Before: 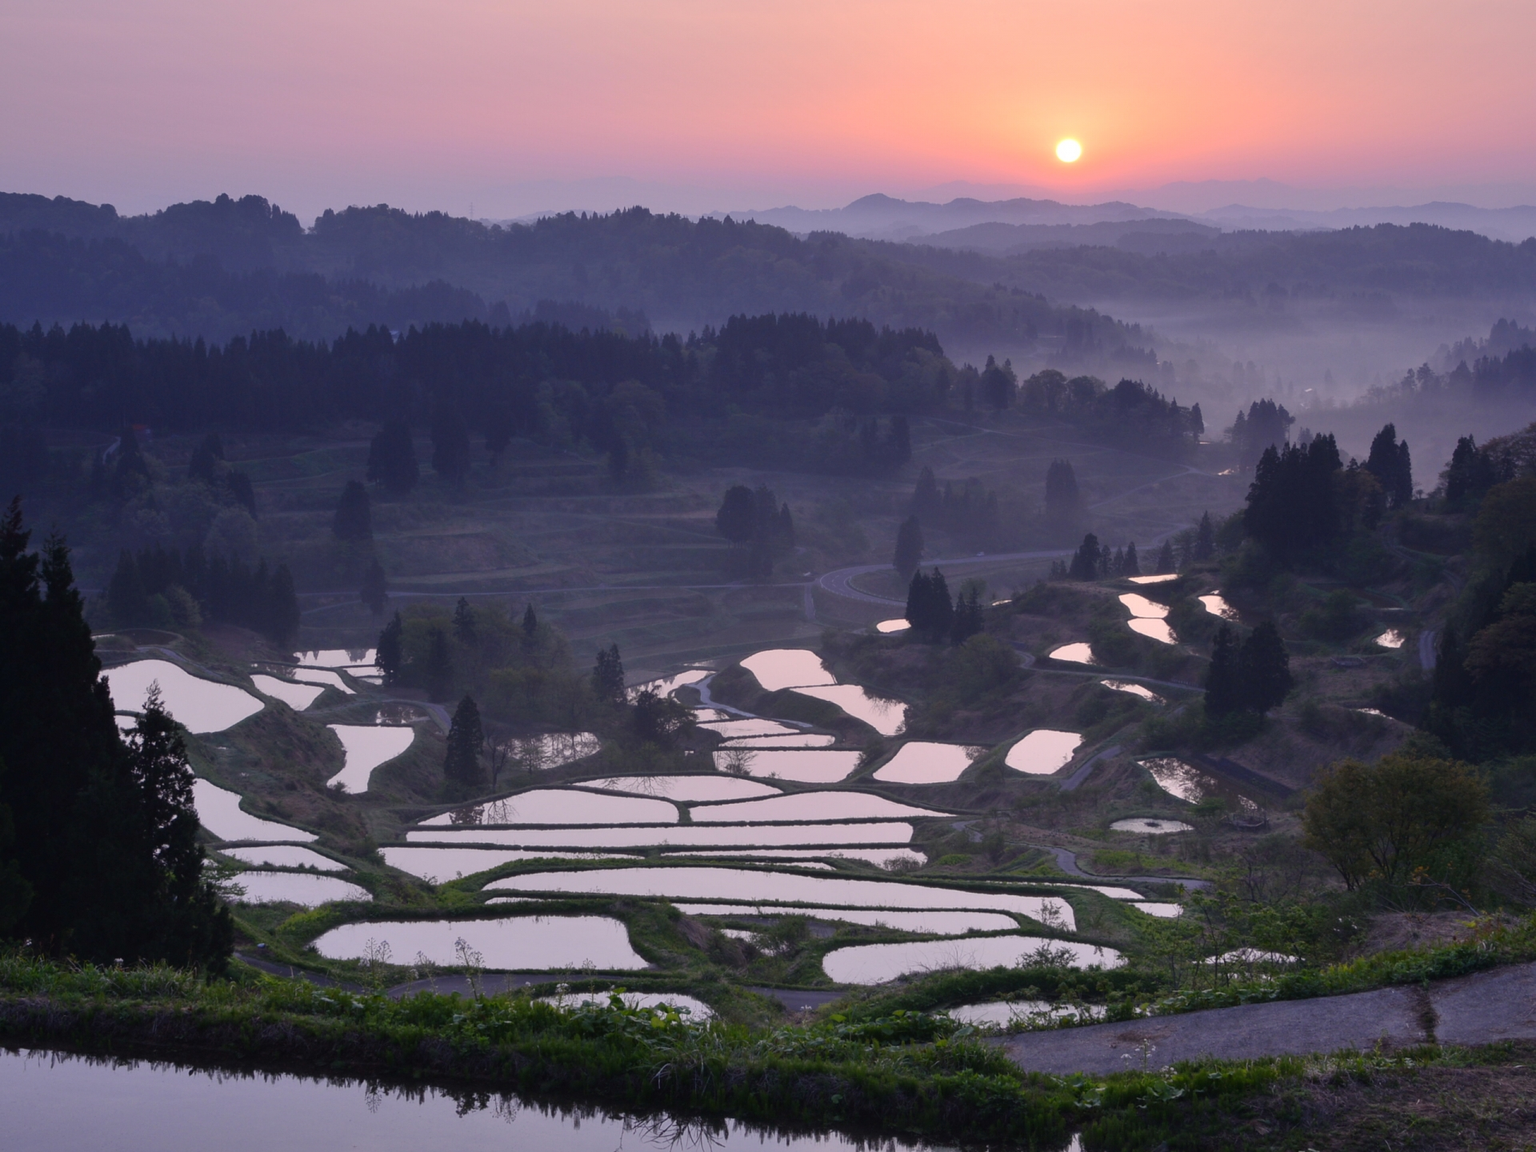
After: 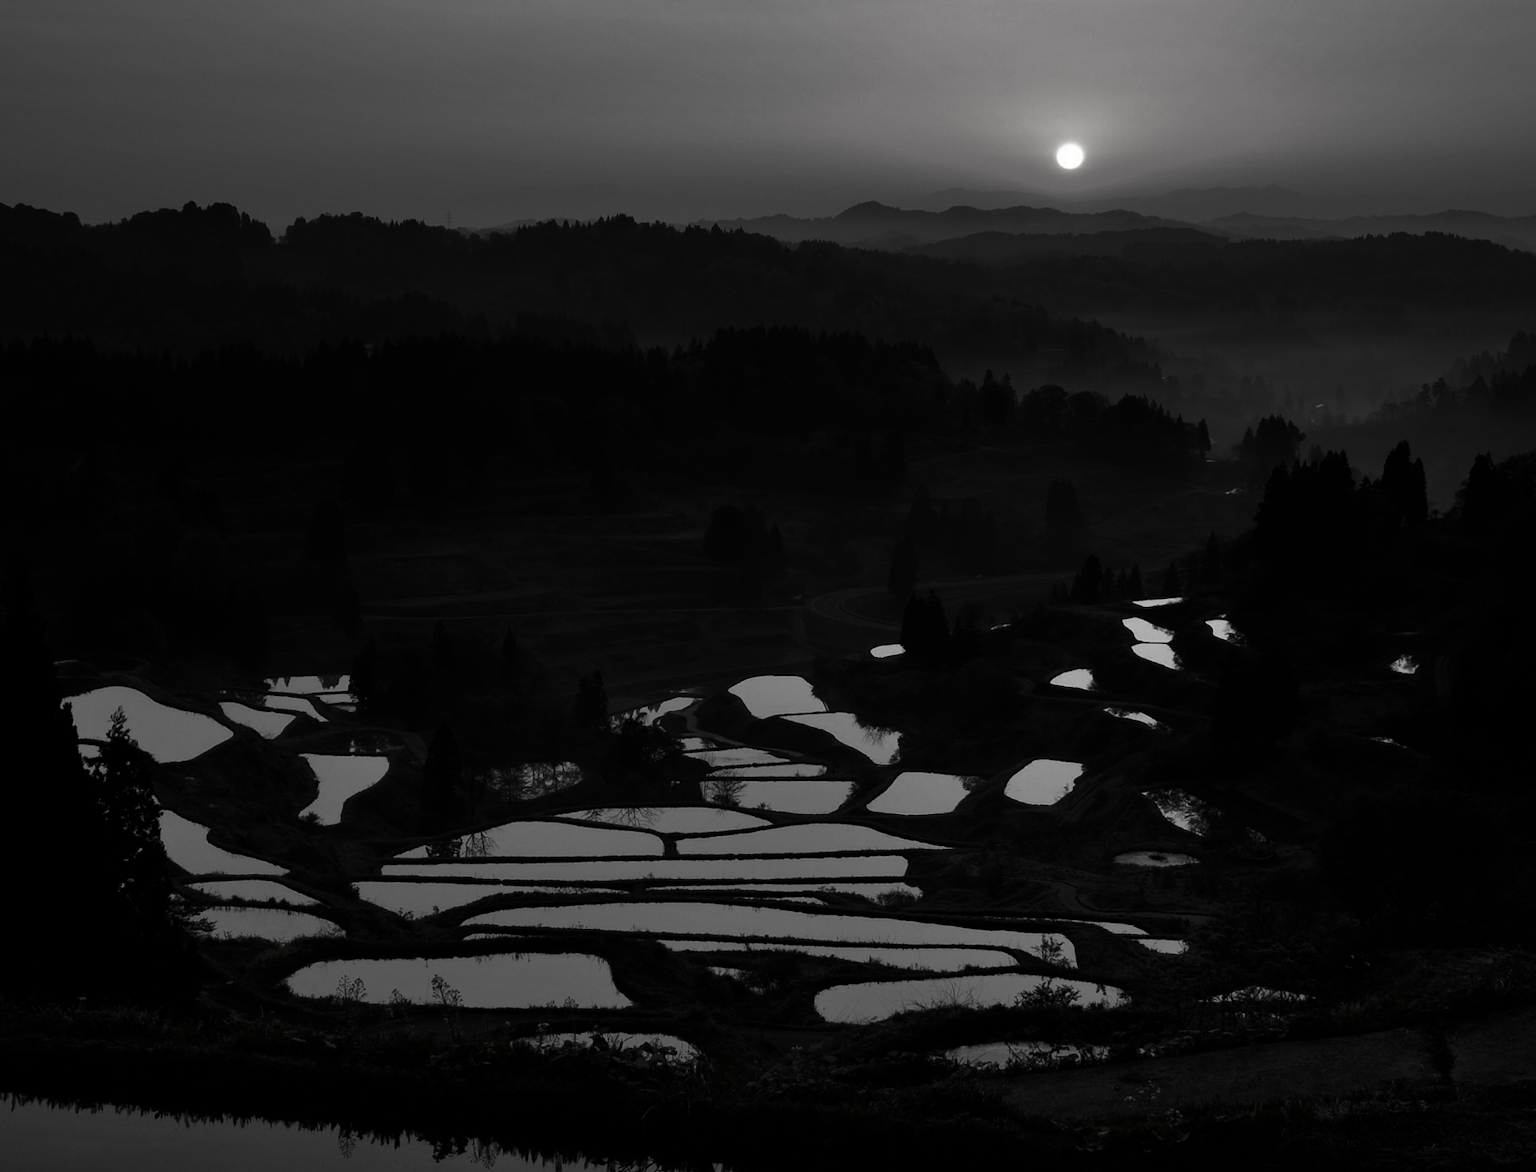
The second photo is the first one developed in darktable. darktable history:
contrast brightness saturation: contrast 0.023, brightness -0.991, saturation -0.982
crop and rotate: left 2.646%, right 1.163%, bottom 2.088%
color balance rgb: global offset › hue 169.06°, perceptual saturation grading › global saturation 0.773%, global vibrance 28.203%
